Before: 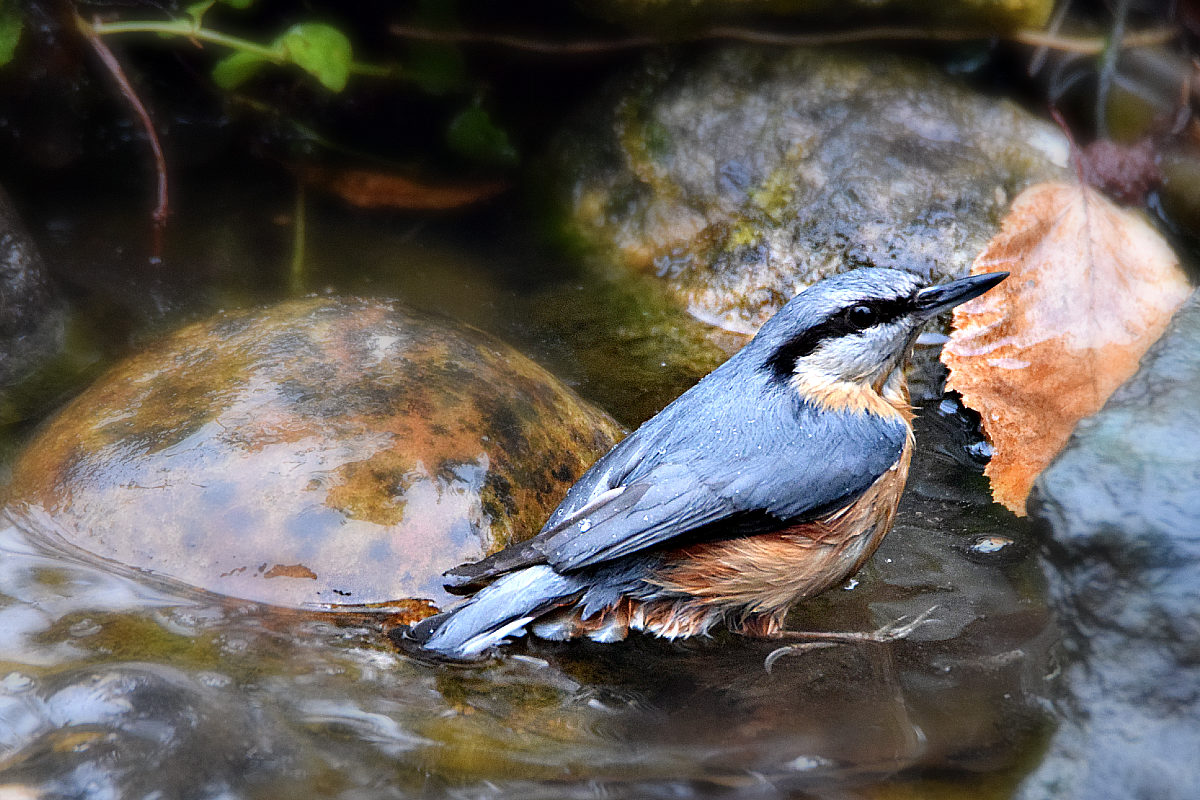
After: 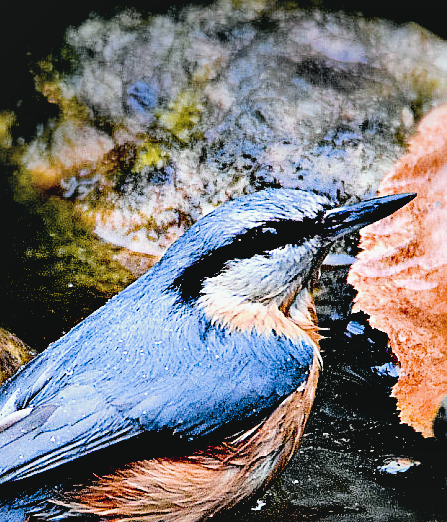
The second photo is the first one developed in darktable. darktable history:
sharpen: radius 1.845, amount 0.4, threshold 1.392
filmic rgb: black relative exposure -16 EV, white relative exposure 5.32 EV, hardness 5.94, contrast 1.262
exposure: black level correction 0.056, compensate exposure bias true, compensate highlight preservation false
crop and rotate: left 49.462%, top 10.087%, right 13.243%, bottom 24.546%
color balance rgb: global offset › luminance -0.343%, global offset › chroma 0.116%, global offset › hue 164.72°, perceptual saturation grading › global saturation 0.935%, global vibrance 20%
shadows and highlights: shadows 48.47, highlights -42.58, soften with gaussian
tone curve: curves: ch0 [(0, 0.046) (0.04, 0.074) (0.883, 0.858) (1, 1)]; ch1 [(0, 0) (0.146, 0.159) (0.338, 0.365) (0.417, 0.455) (0.489, 0.486) (0.504, 0.502) (0.529, 0.537) (0.563, 0.567) (1, 1)]; ch2 [(0, 0) (0.307, 0.298) (0.388, 0.375) (0.443, 0.456) (0.485, 0.492) (0.544, 0.525) (1, 1)], color space Lab, independent channels, preserve colors none
tone equalizer: -8 EV -0.755 EV, -7 EV -0.715 EV, -6 EV -0.568 EV, -5 EV -0.37 EV, -3 EV 0.369 EV, -2 EV 0.6 EV, -1 EV 0.686 EV, +0 EV 0.732 EV
